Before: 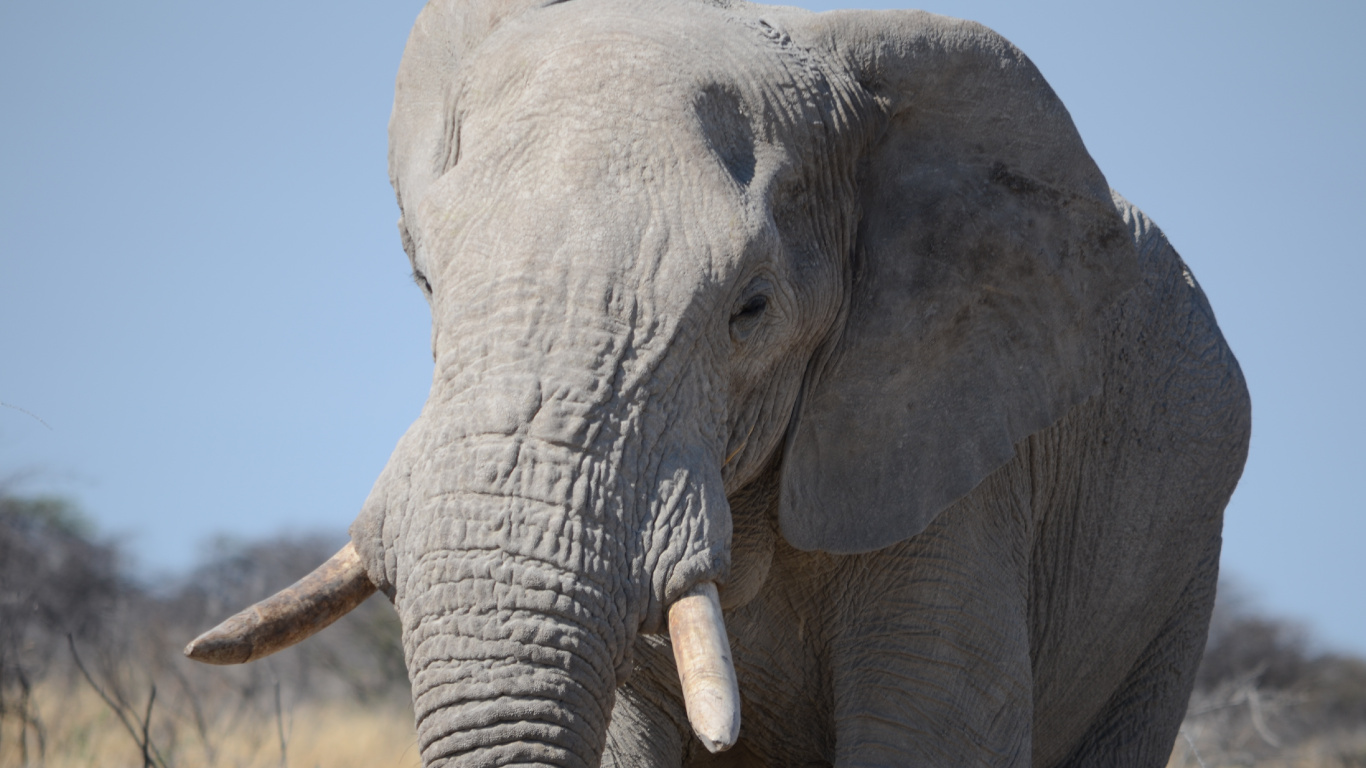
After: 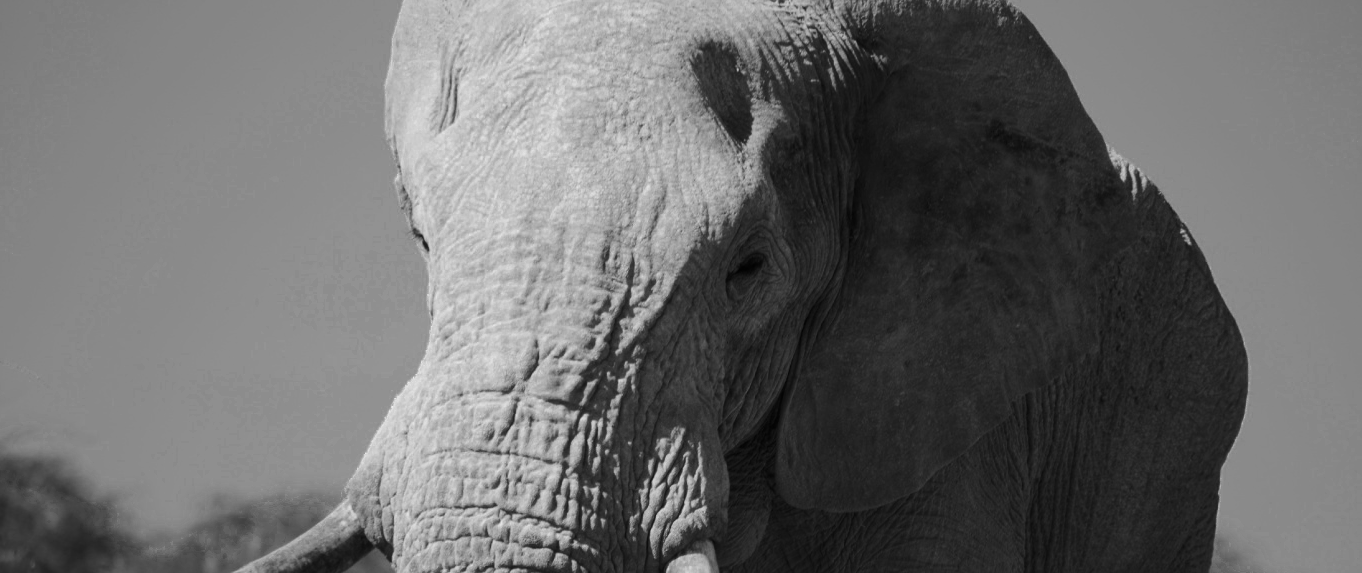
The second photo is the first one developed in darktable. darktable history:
crop: left 0.24%, top 5.527%, bottom 19.754%
color zones: curves: ch0 [(0.002, 0.589) (0.107, 0.484) (0.146, 0.249) (0.217, 0.352) (0.309, 0.525) (0.39, 0.404) (0.455, 0.169) (0.597, 0.055) (0.724, 0.212) (0.775, 0.691) (0.869, 0.571) (1, 0.587)]; ch1 [(0, 0) (0.143, 0) (0.286, 0) (0.429, 0) (0.571, 0) (0.714, 0) (0.857, 0)]
contrast brightness saturation: contrast 0.209, brightness -0.11, saturation 0.212
